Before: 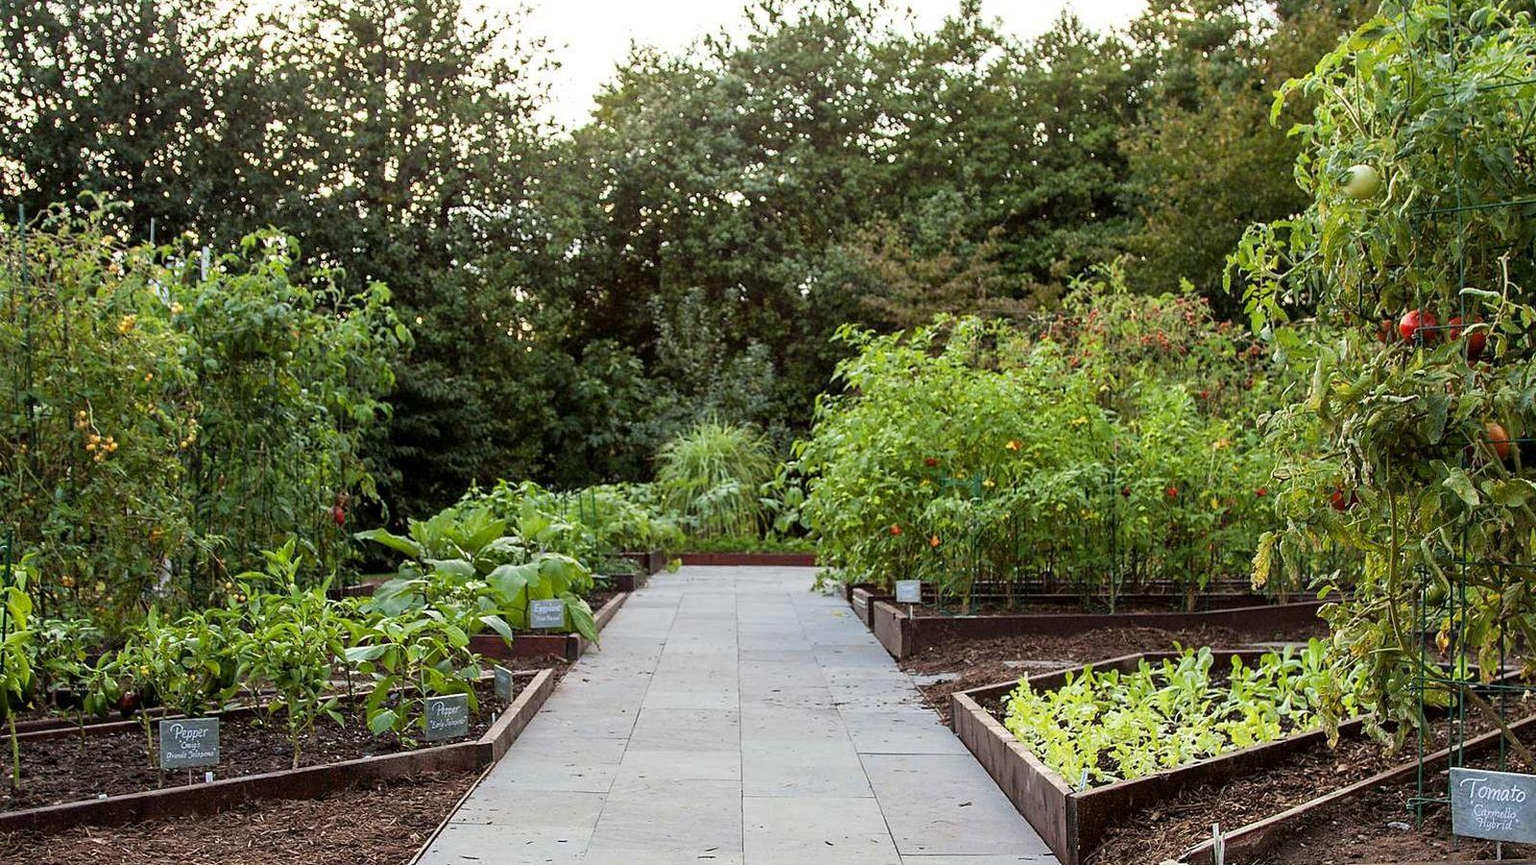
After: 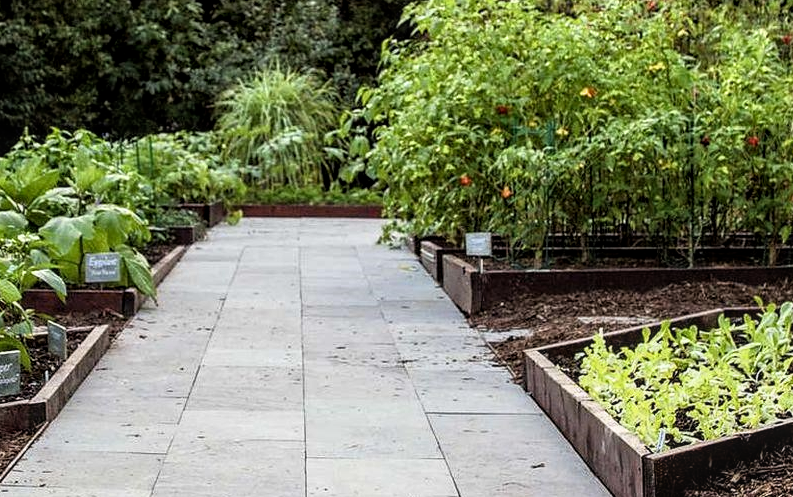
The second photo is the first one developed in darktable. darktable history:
crop: left 29.217%, top 41.283%, right 21.171%, bottom 3.464%
local contrast: on, module defaults
filmic rgb: black relative exposure -7.99 EV, white relative exposure 2.47 EV, hardness 6.38, iterations of high-quality reconstruction 0
